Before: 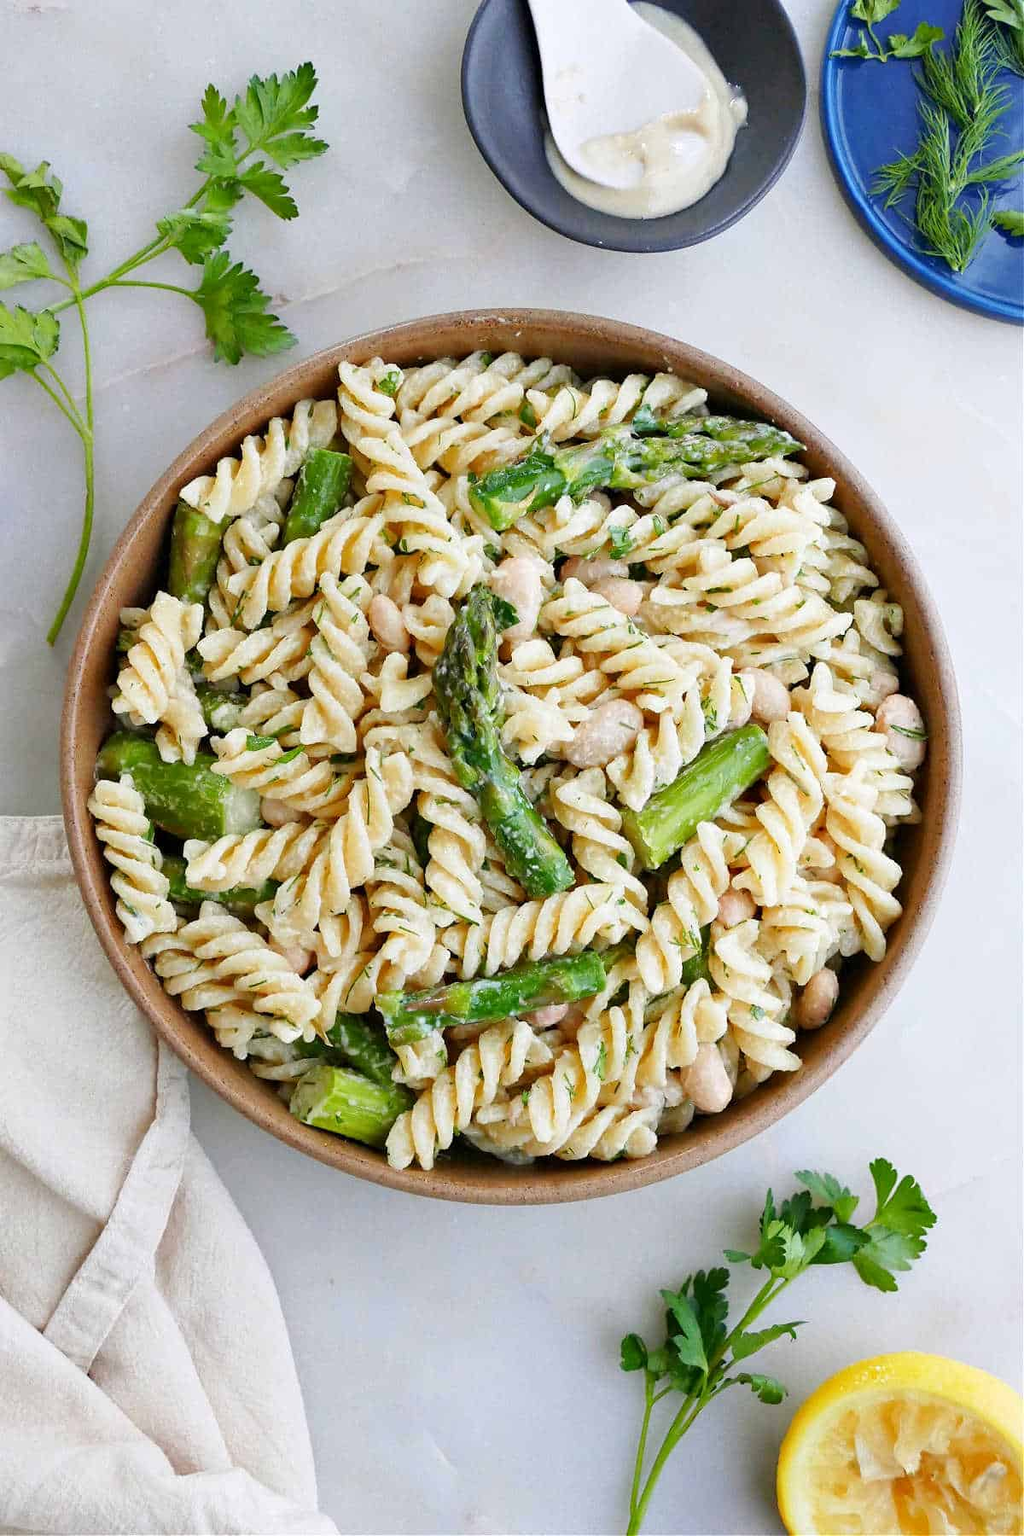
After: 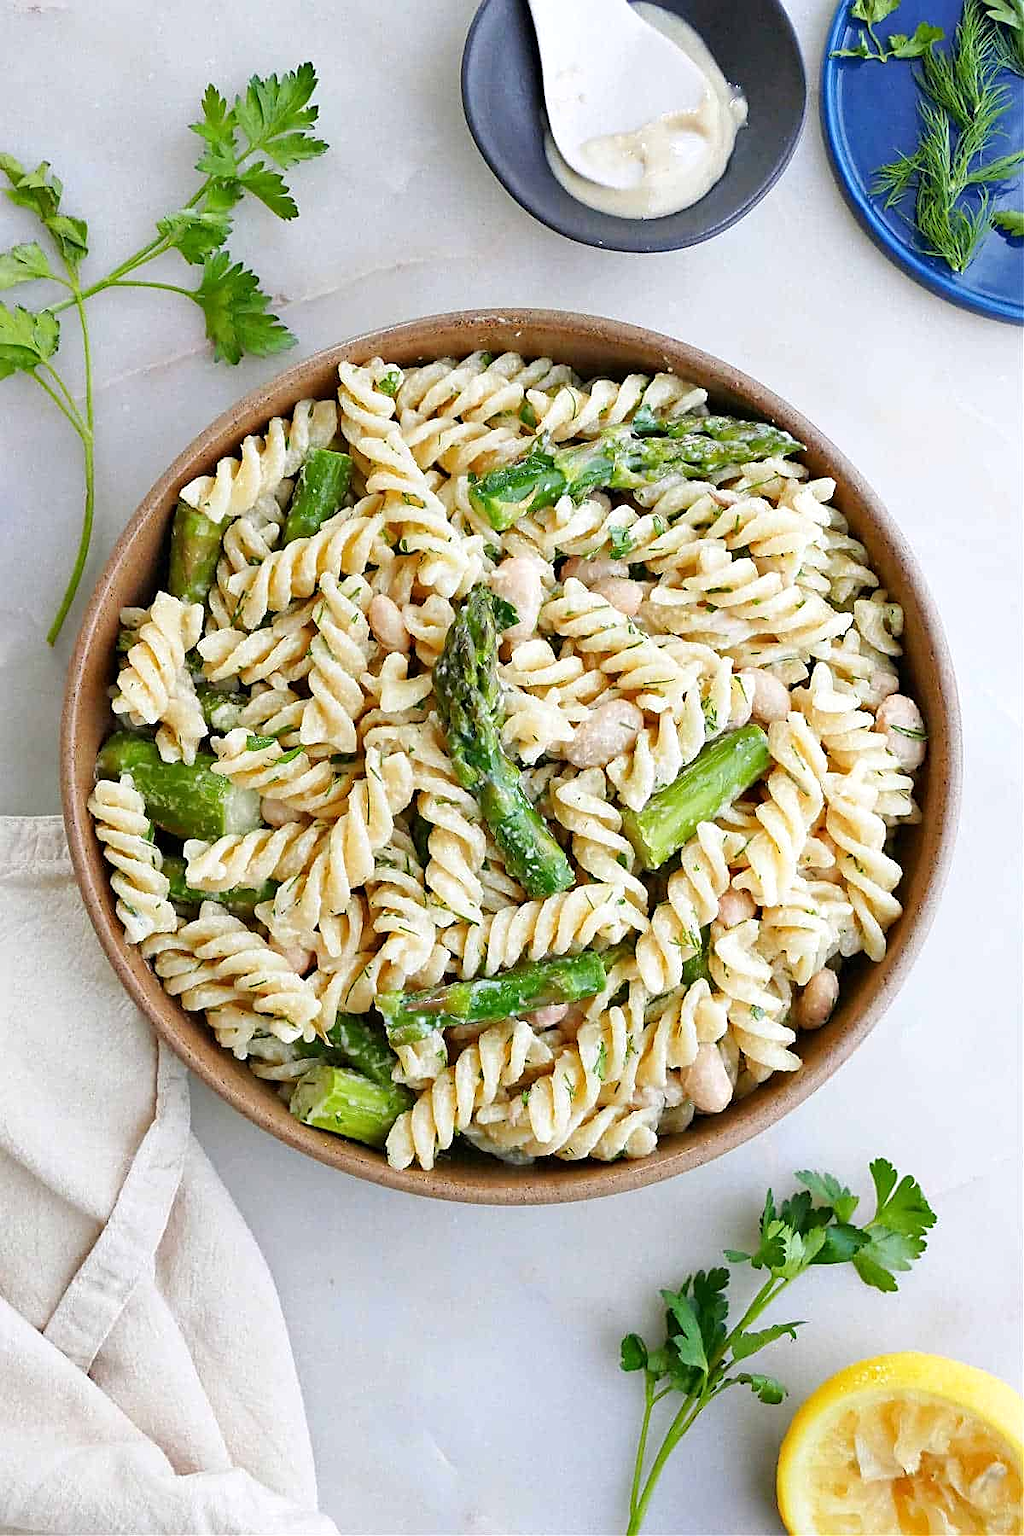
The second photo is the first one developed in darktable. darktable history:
sharpen: on, module defaults
exposure: exposure 0.132 EV, compensate exposure bias true, compensate highlight preservation false
